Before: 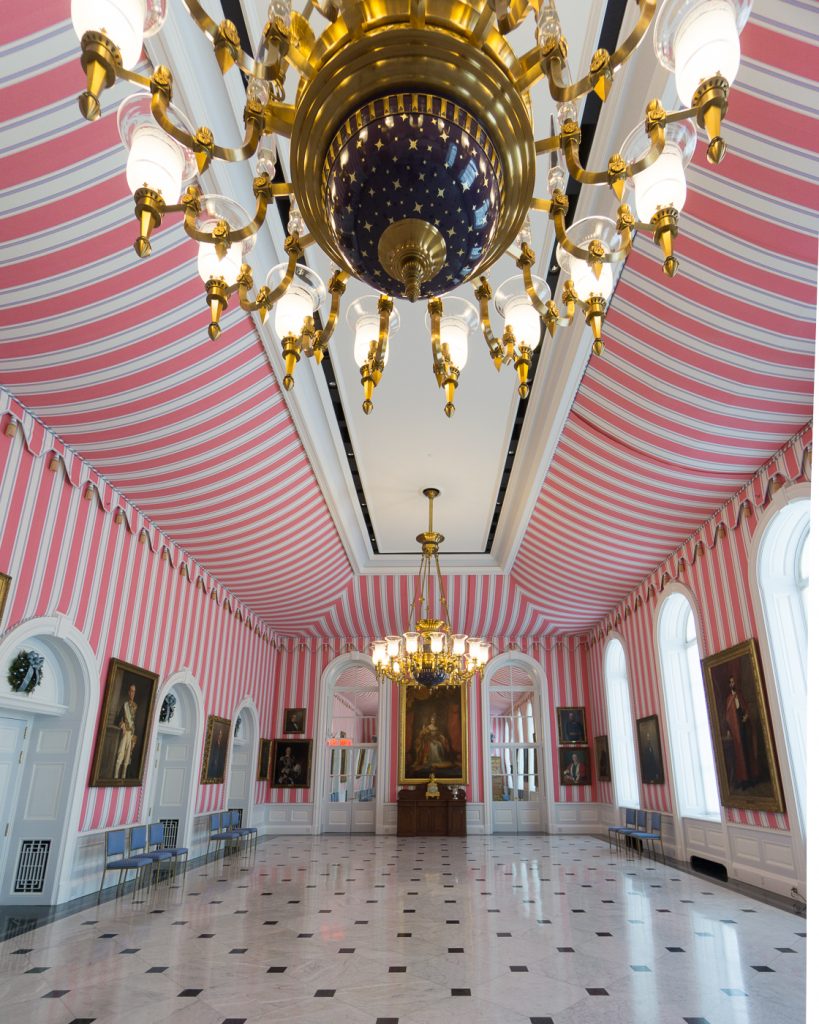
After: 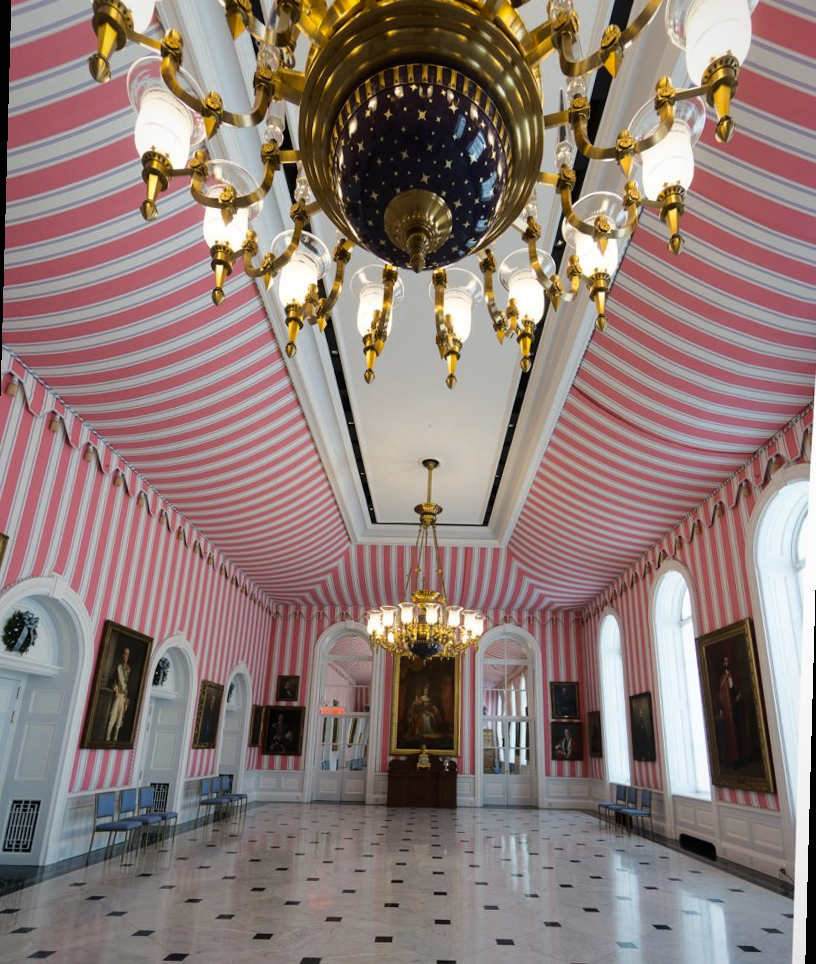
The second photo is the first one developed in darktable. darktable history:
tone curve: curves: ch0 [(0, 0) (0.224, 0.12) (0.375, 0.296) (0.528, 0.472) (0.681, 0.634) (0.8, 0.766) (0.873, 0.877) (1, 1)], preserve colors basic power
vignetting: brightness -0.233, saturation 0.141
rotate and perspective: rotation 1.57°, crop left 0.018, crop right 0.982, crop top 0.039, crop bottom 0.961
